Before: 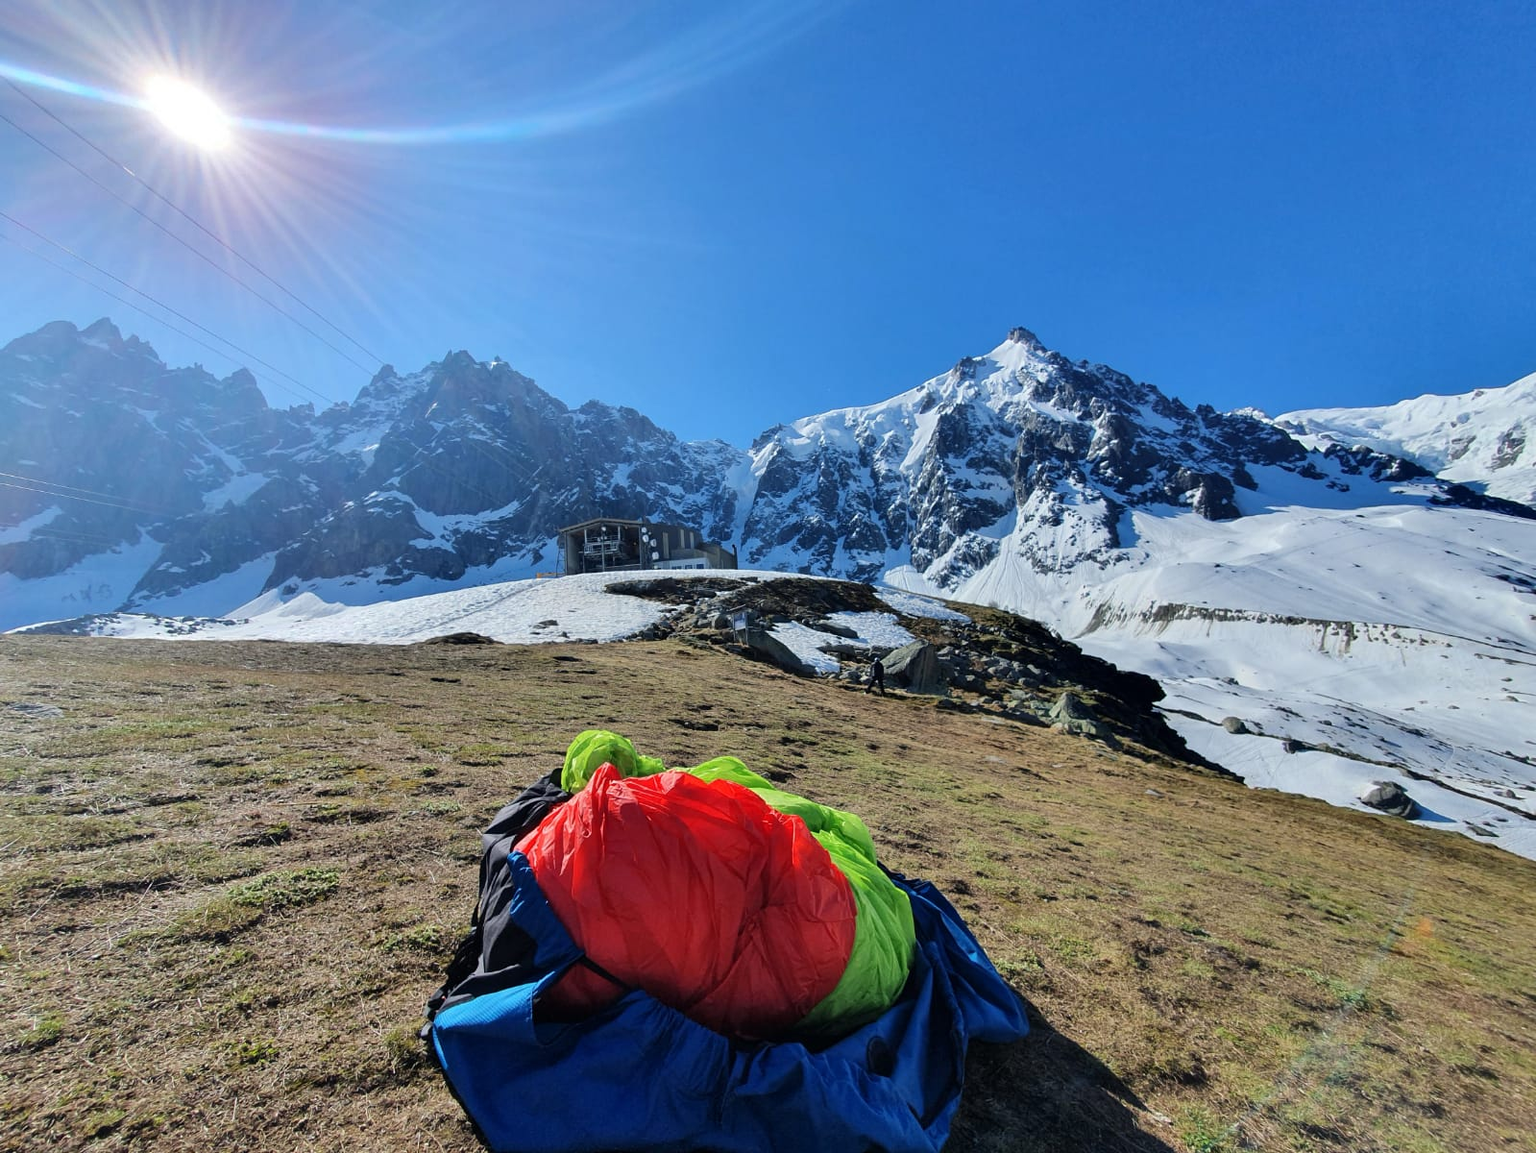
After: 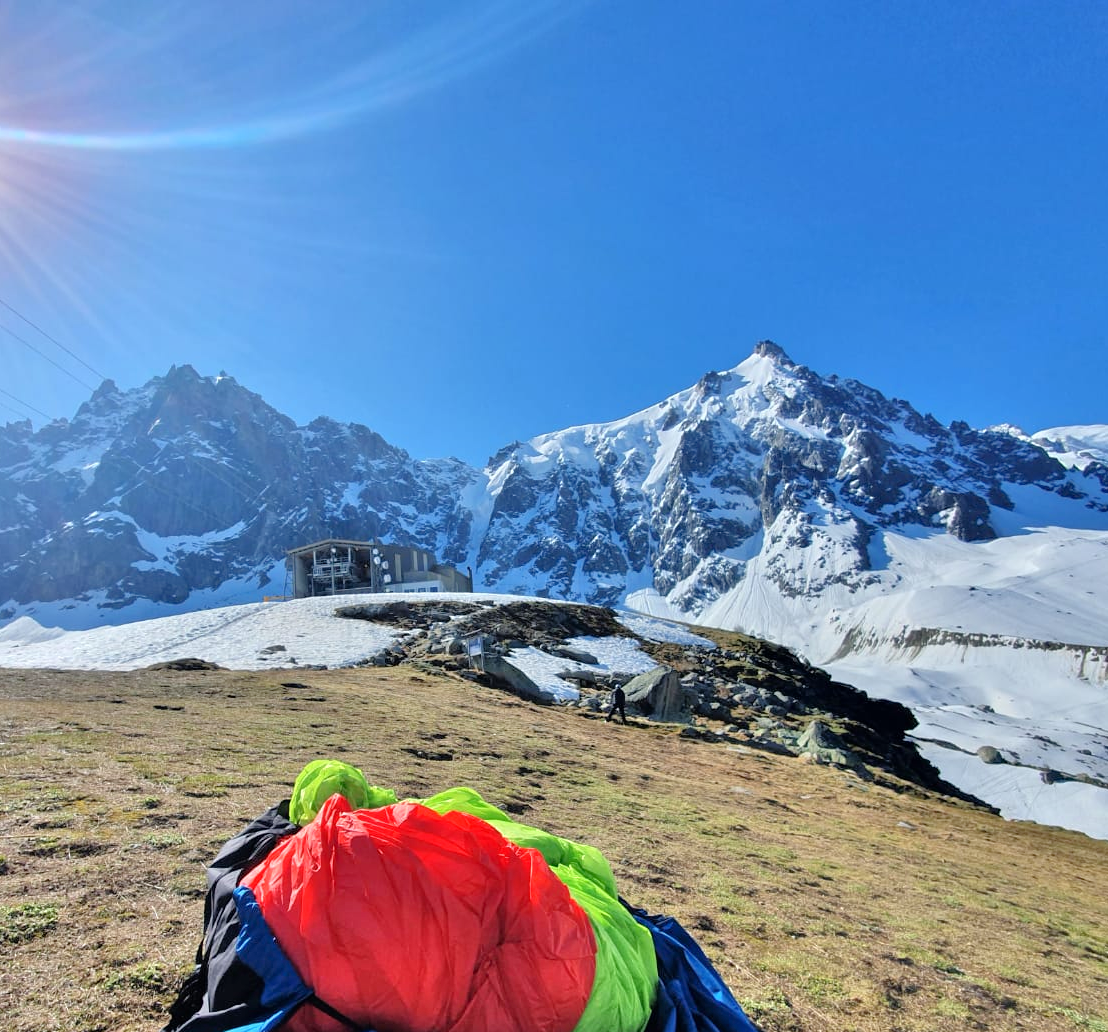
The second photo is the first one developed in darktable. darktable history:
crop: left 18.479%, right 12.2%, bottom 13.971%
tone equalizer: -7 EV 0.15 EV, -6 EV 0.6 EV, -5 EV 1.15 EV, -4 EV 1.33 EV, -3 EV 1.15 EV, -2 EV 0.6 EV, -1 EV 0.15 EV, mask exposure compensation -0.5 EV
